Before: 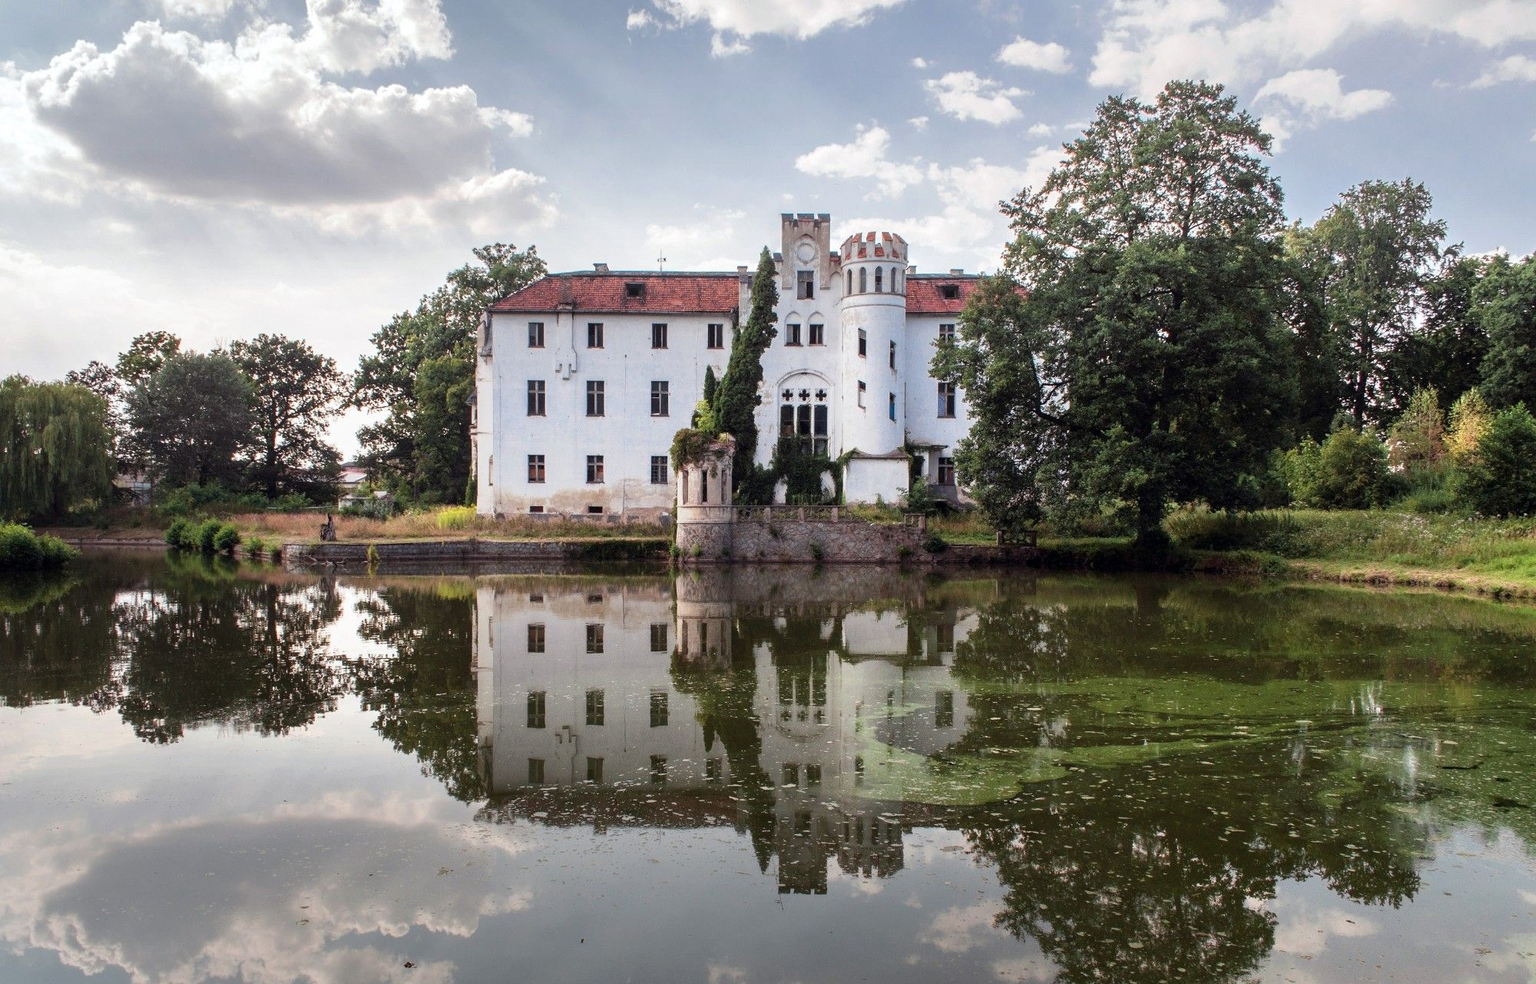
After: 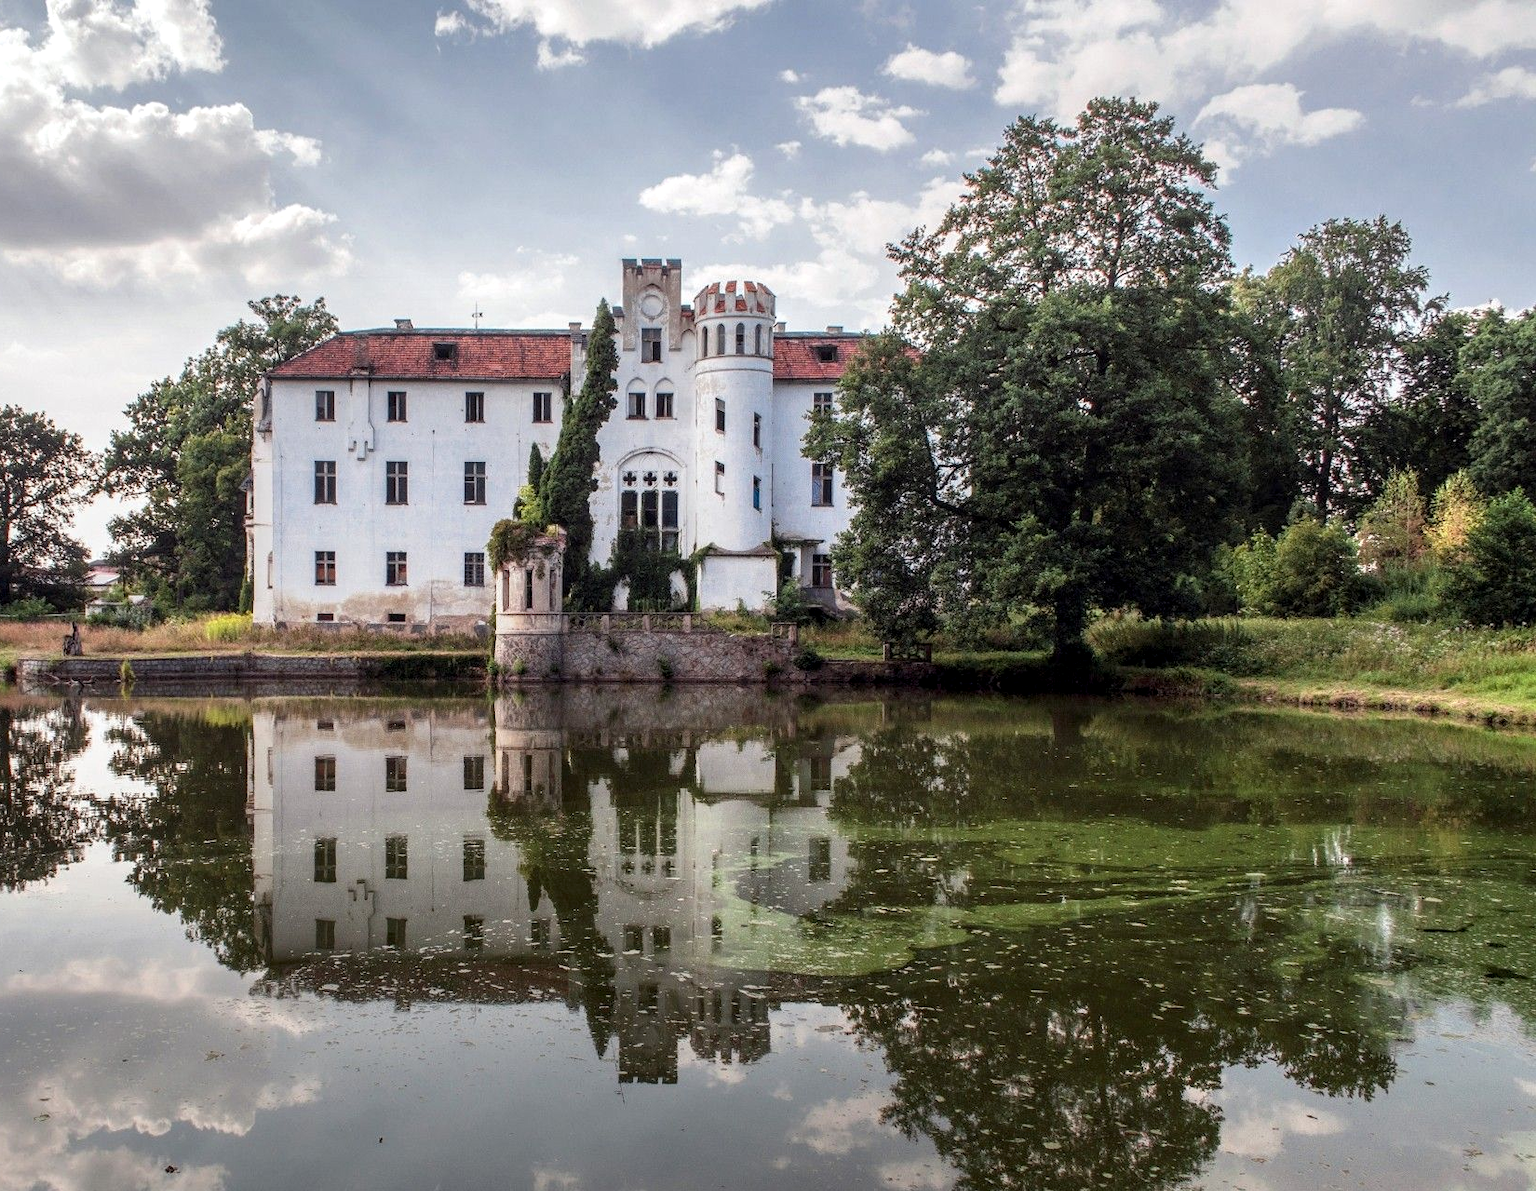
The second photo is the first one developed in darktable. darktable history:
local contrast: on, module defaults
crop: left 17.488%, bottom 0.032%
